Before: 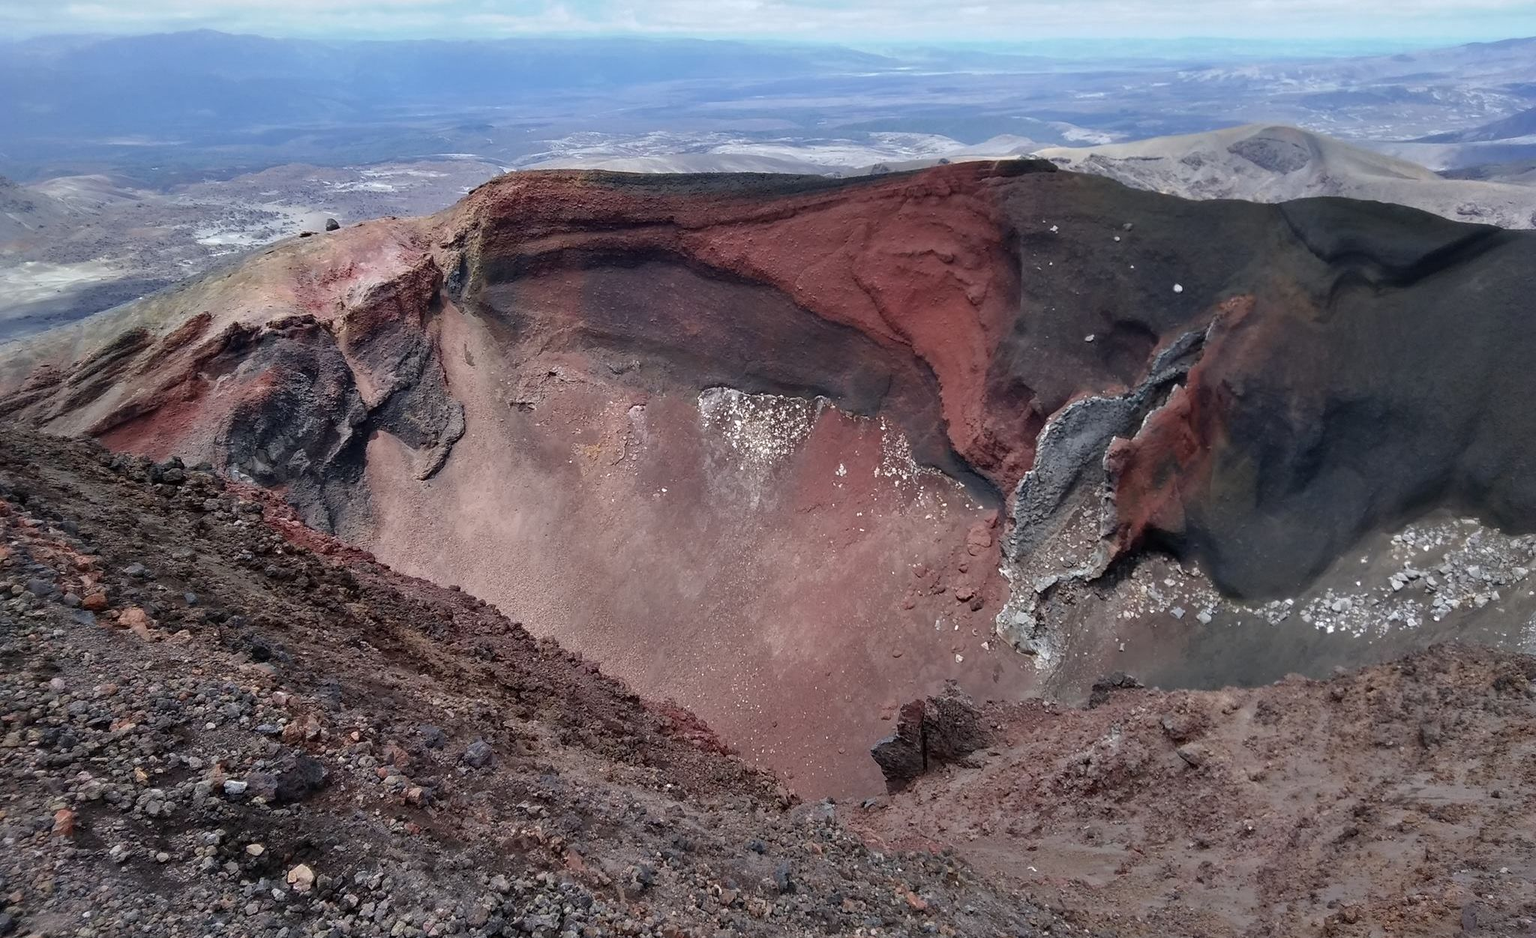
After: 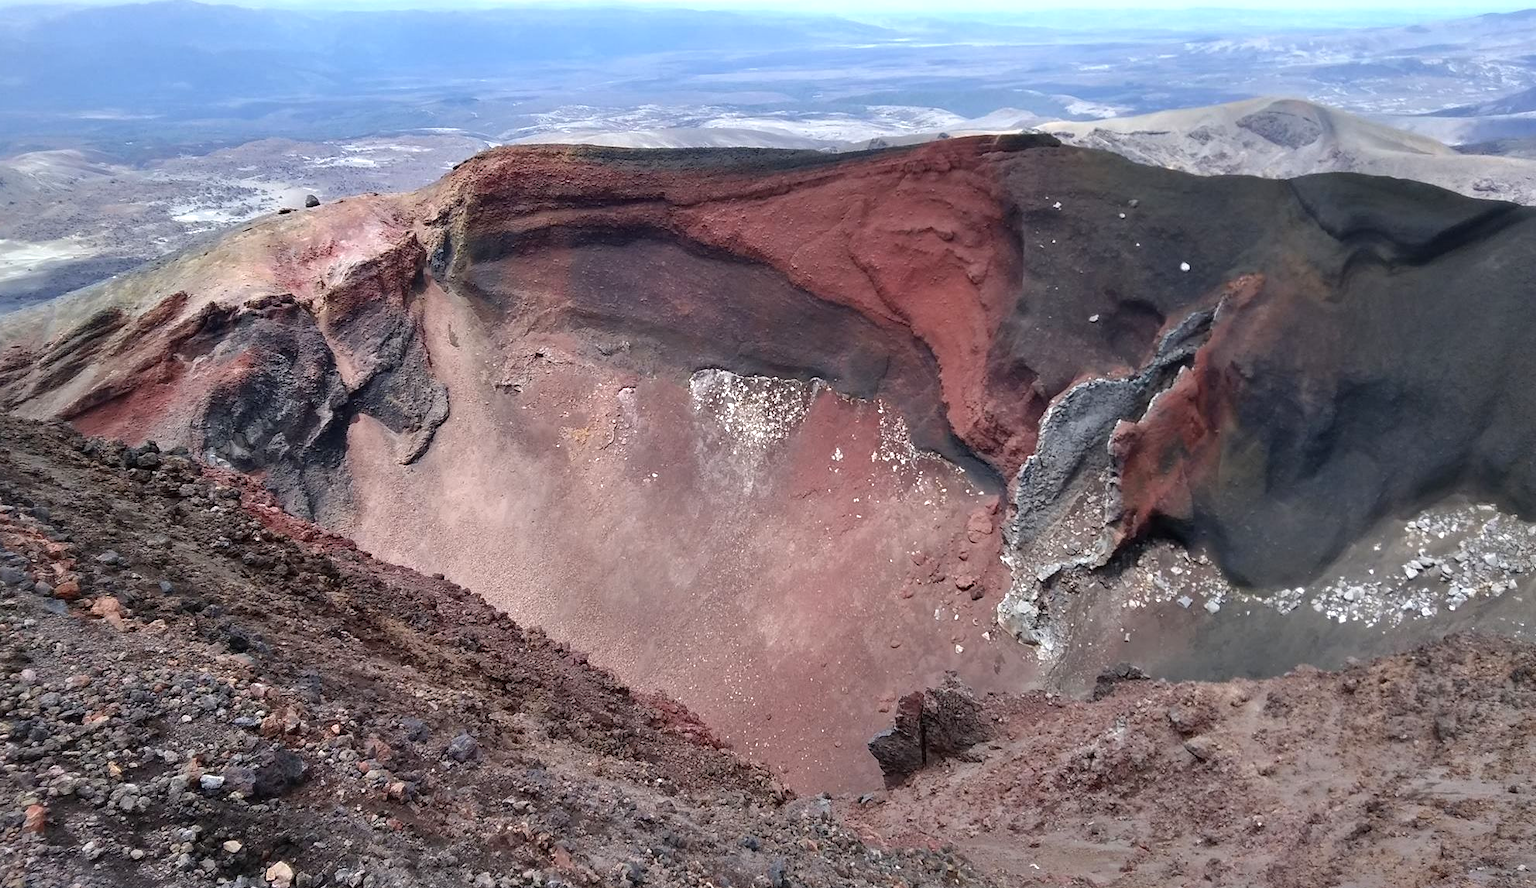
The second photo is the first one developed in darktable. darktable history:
exposure: black level correction 0, exposure 0.5 EV, compensate exposure bias true, compensate highlight preservation false
crop: left 1.964%, top 3.251%, right 1.122%, bottom 4.933%
